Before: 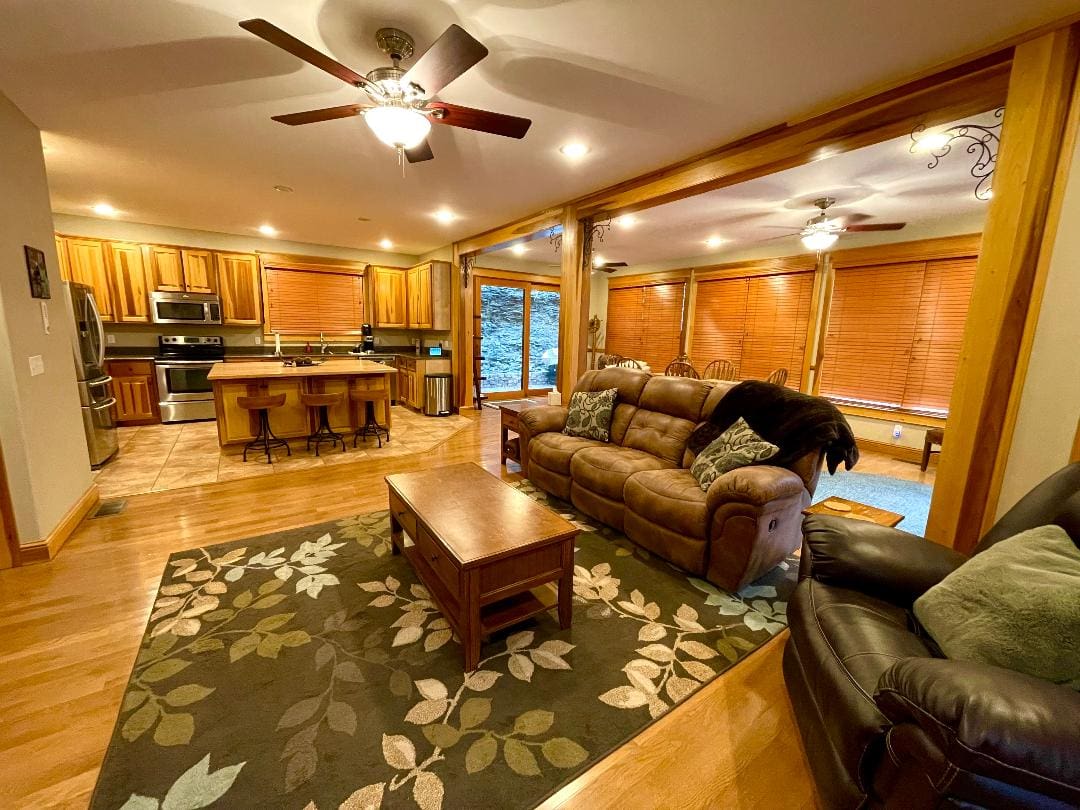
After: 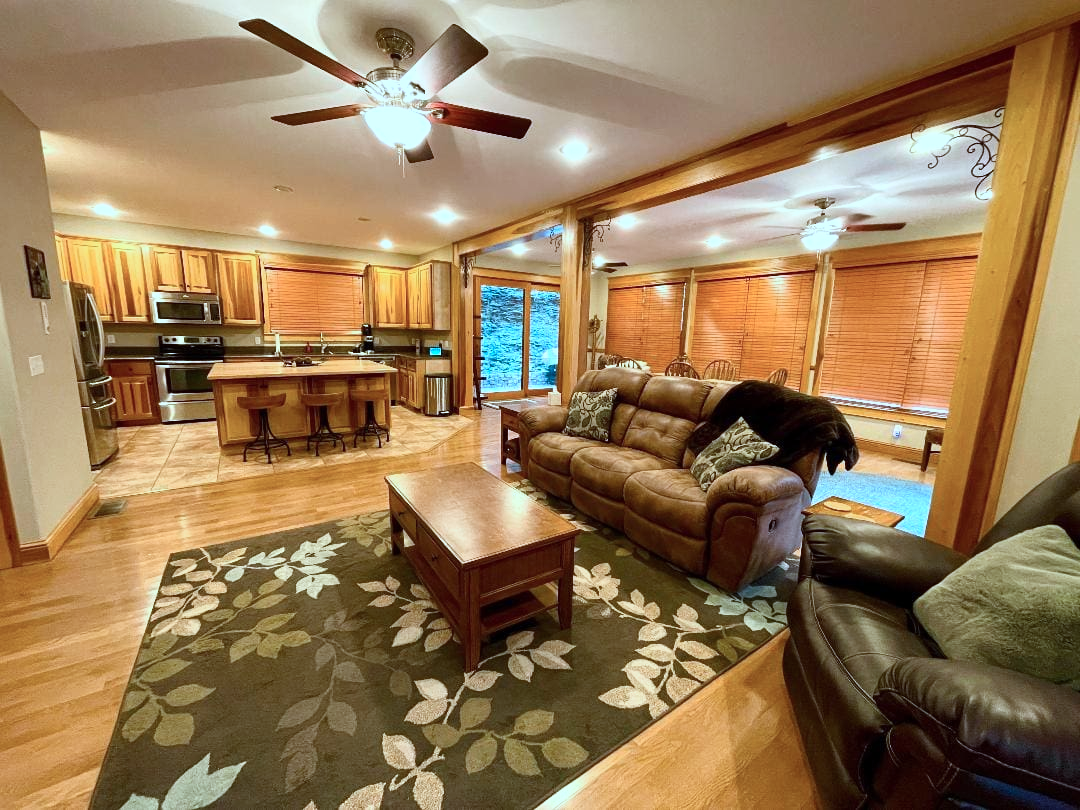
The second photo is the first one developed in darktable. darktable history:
color correction: highlights a* -9.73, highlights b* -21.22
contrast brightness saturation: contrast 0.15, brightness 0.05
